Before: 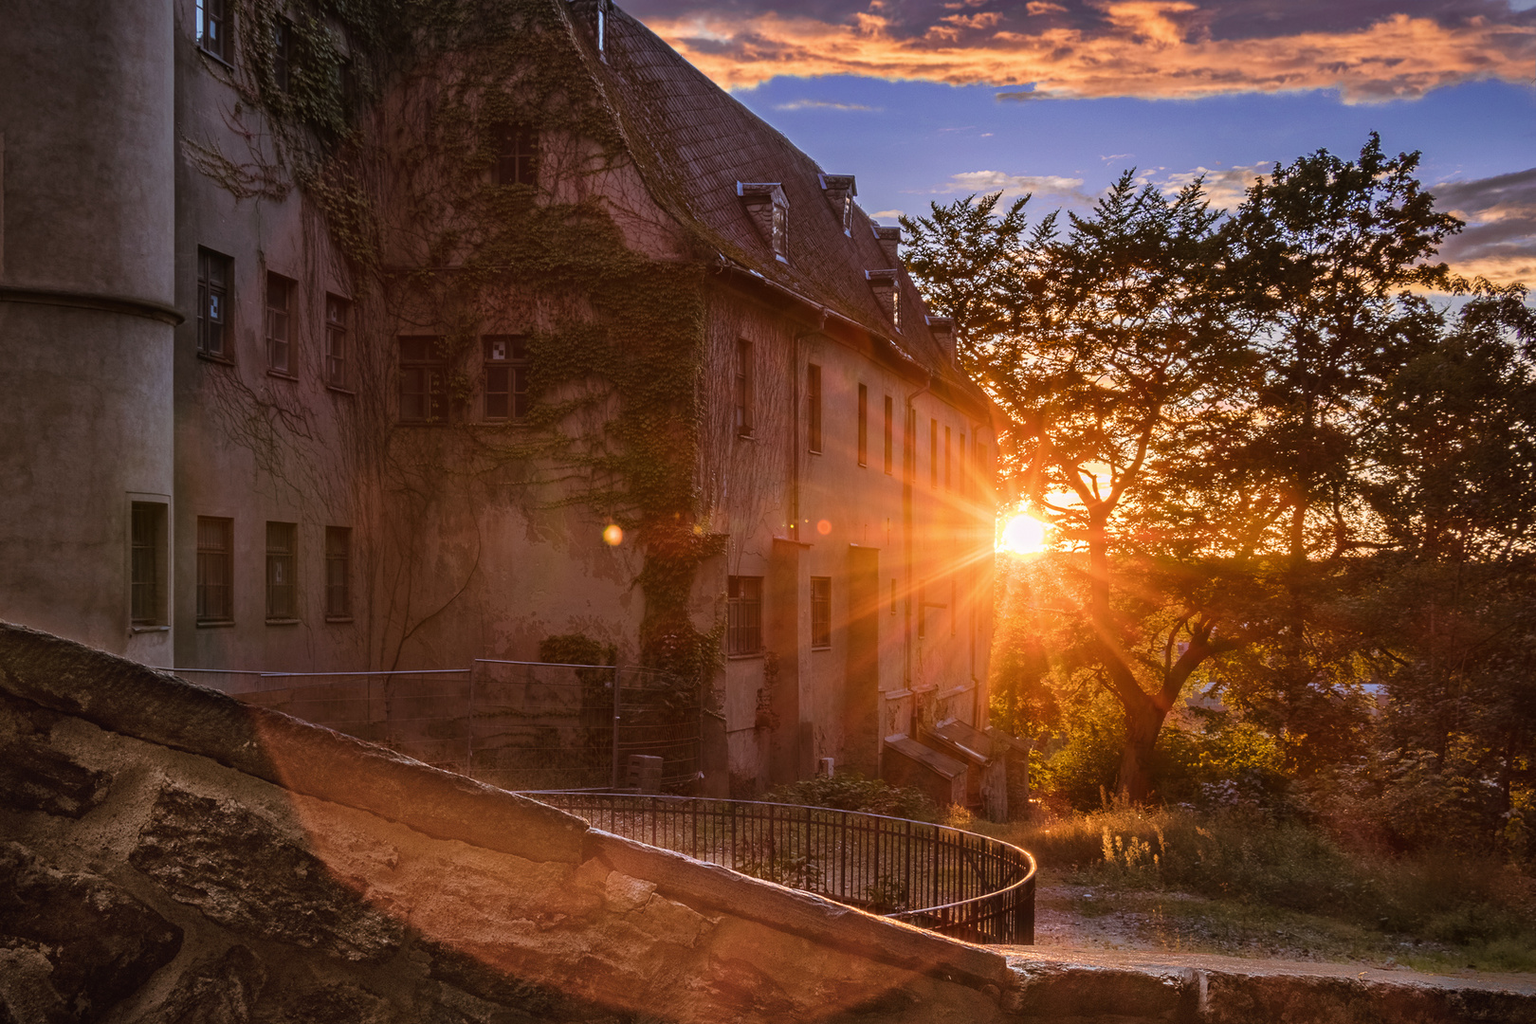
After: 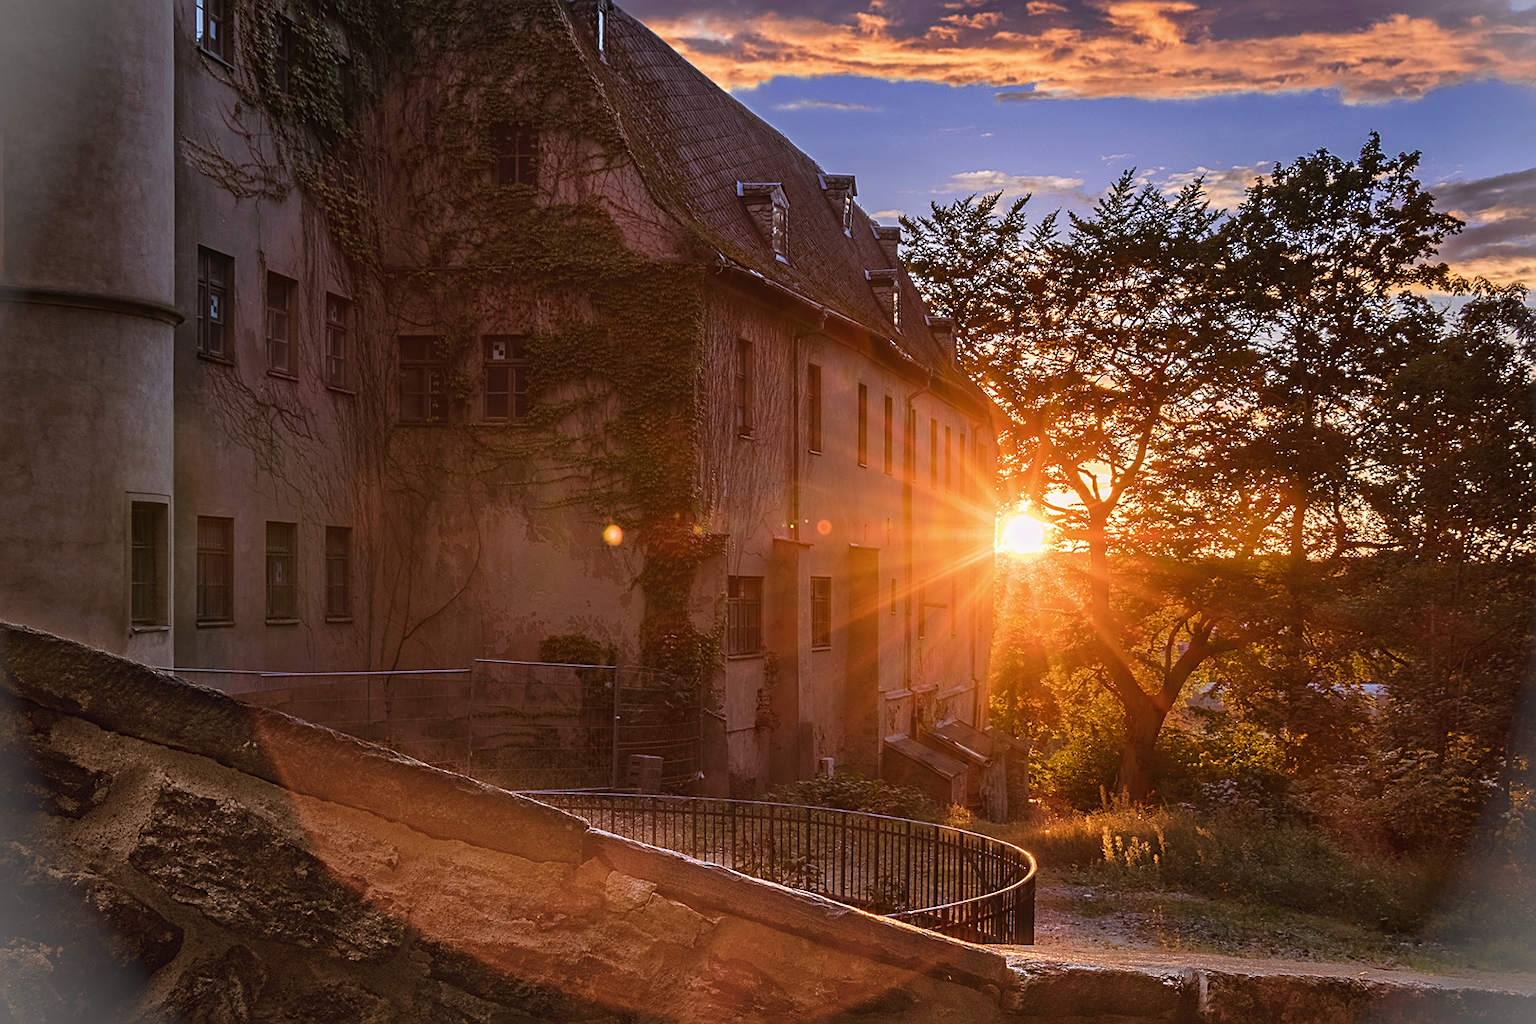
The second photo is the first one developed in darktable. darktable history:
local contrast: mode bilateral grid, contrast 100, coarseness 100, detail 94%, midtone range 0.2
vignetting: fall-off start 100%, brightness 0.3, saturation 0
sharpen: on, module defaults
exposure: compensate highlight preservation false
